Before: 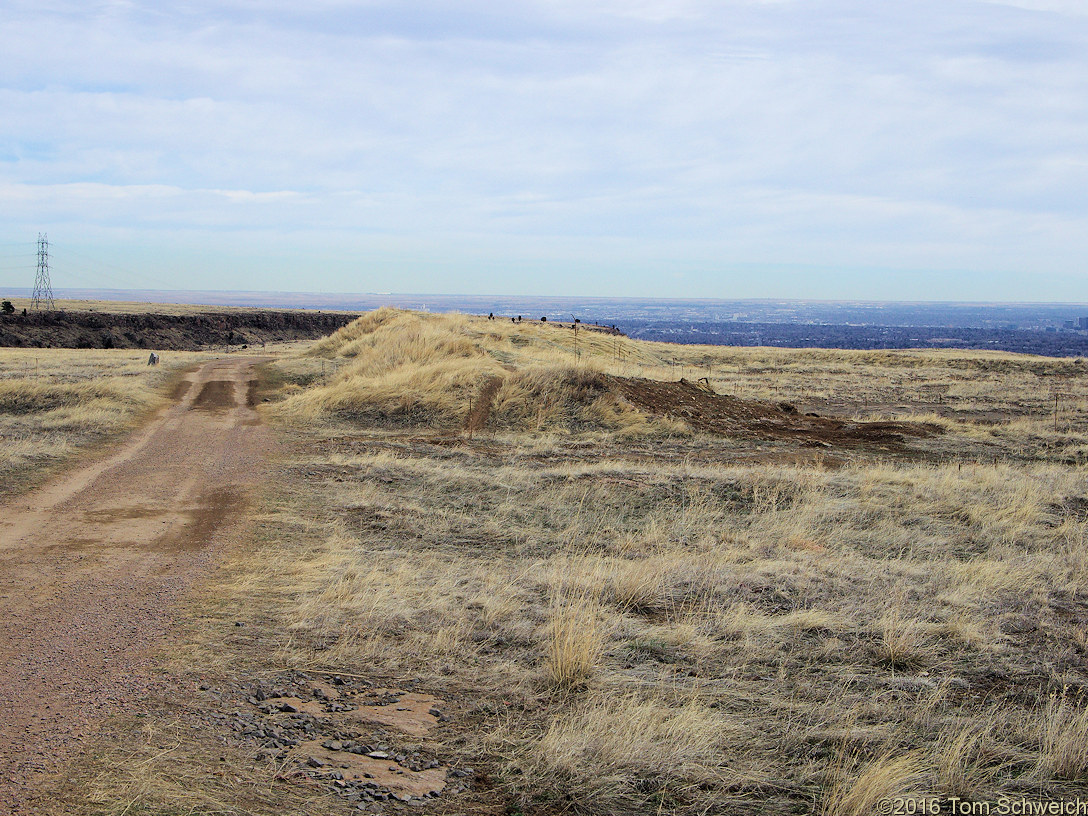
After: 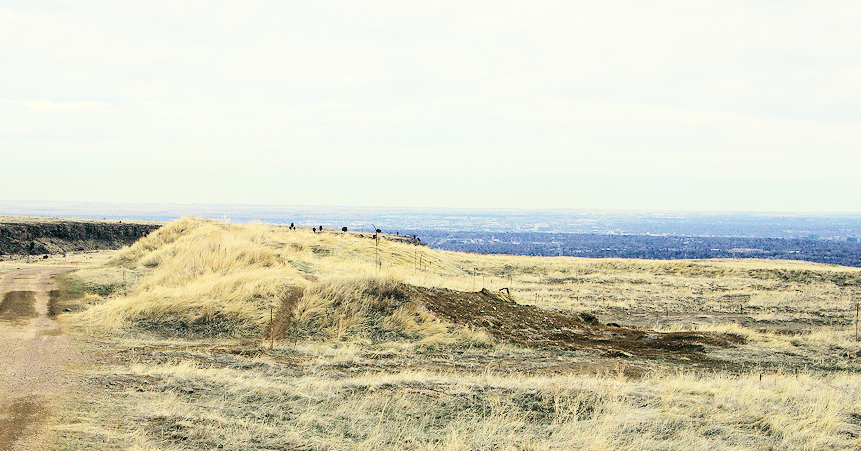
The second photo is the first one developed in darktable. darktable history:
color correction: highlights a* -0.544, highlights b* 9.15, shadows a* -8.84, shadows b* 0.804
base curve: curves: ch0 [(0, 0) (0.204, 0.334) (0.55, 0.733) (1, 1)], preserve colors none
contrast brightness saturation: contrast 0.145
exposure: exposure 0.296 EV, compensate highlight preservation false
crop: left 18.292%, top 11.106%, right 2.533%, bottom 33.599%
